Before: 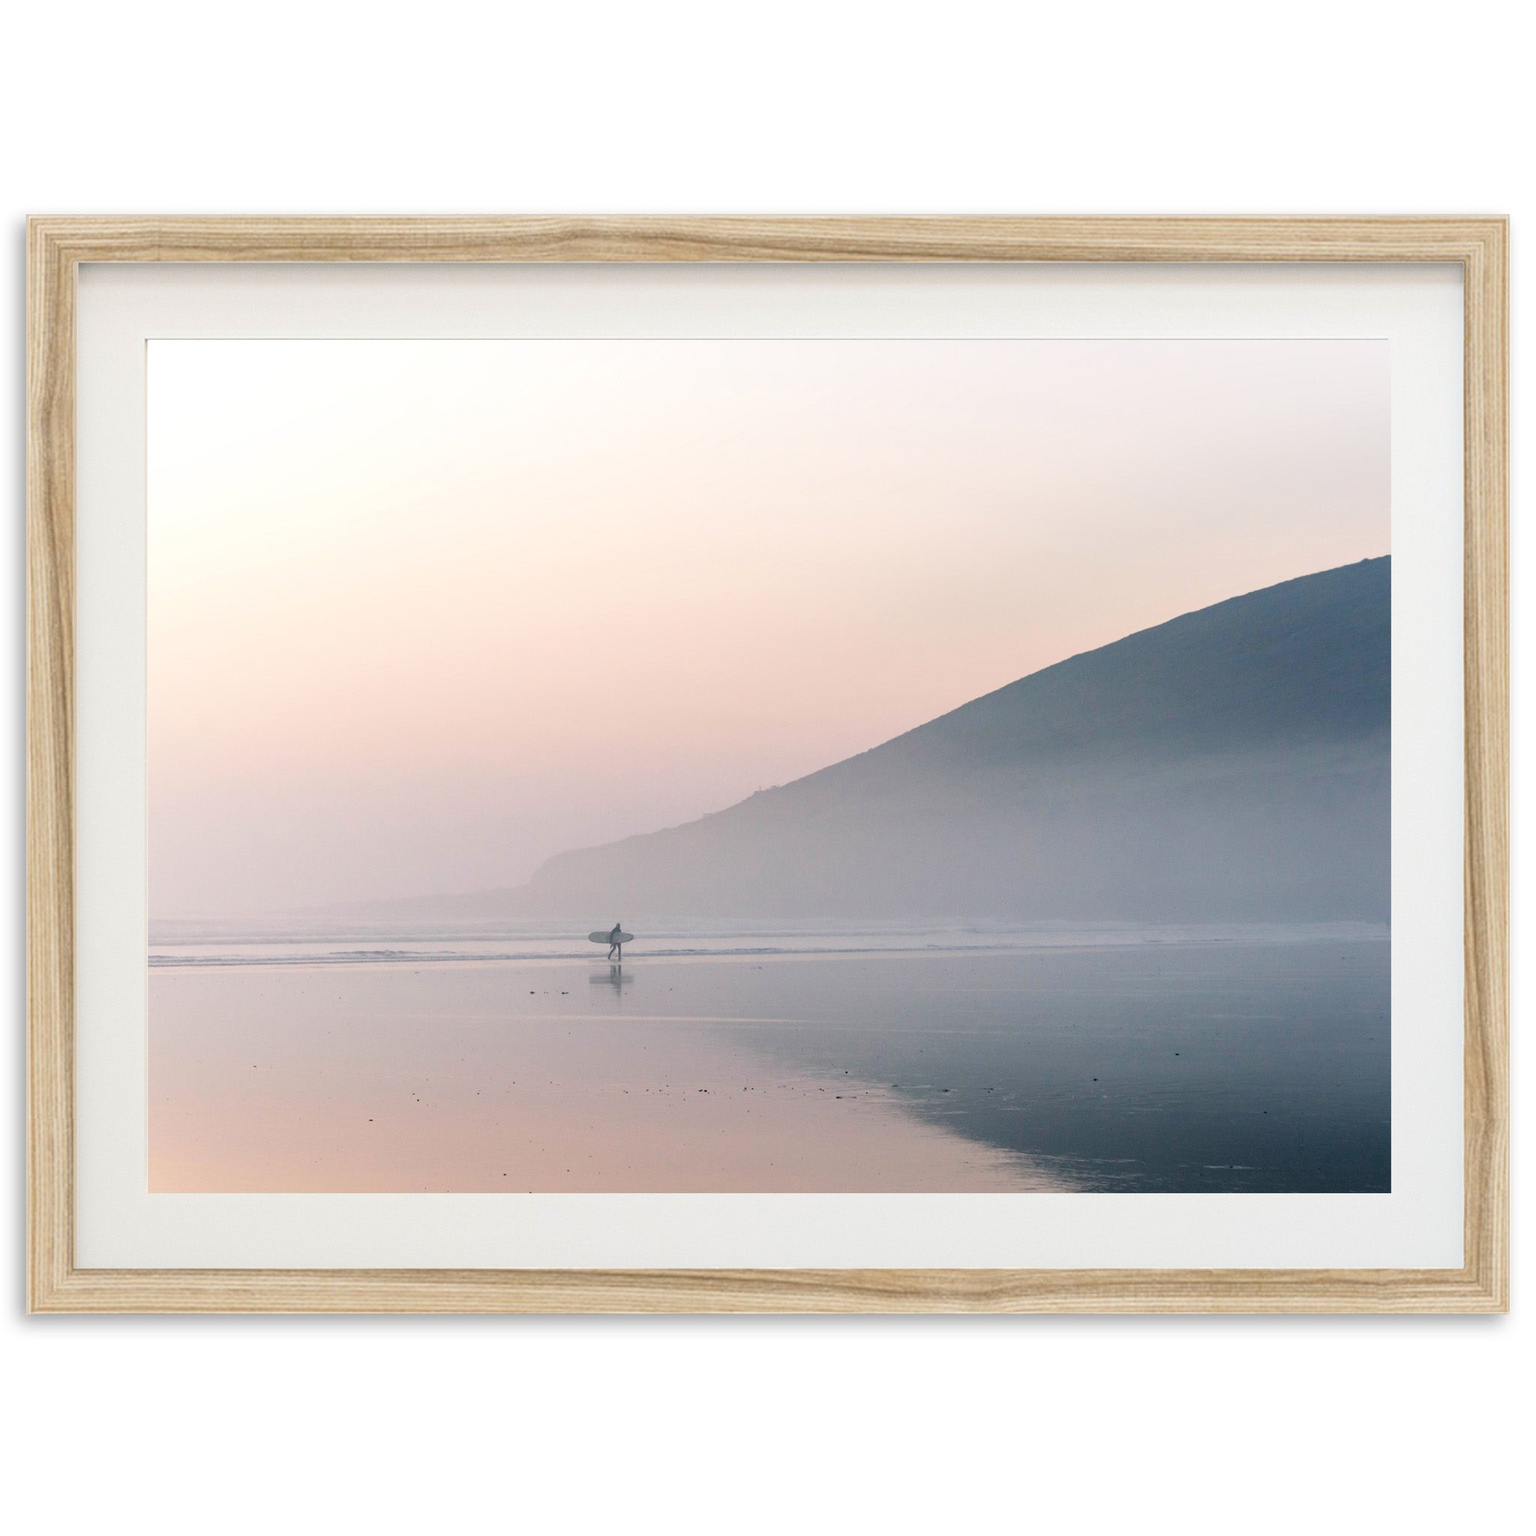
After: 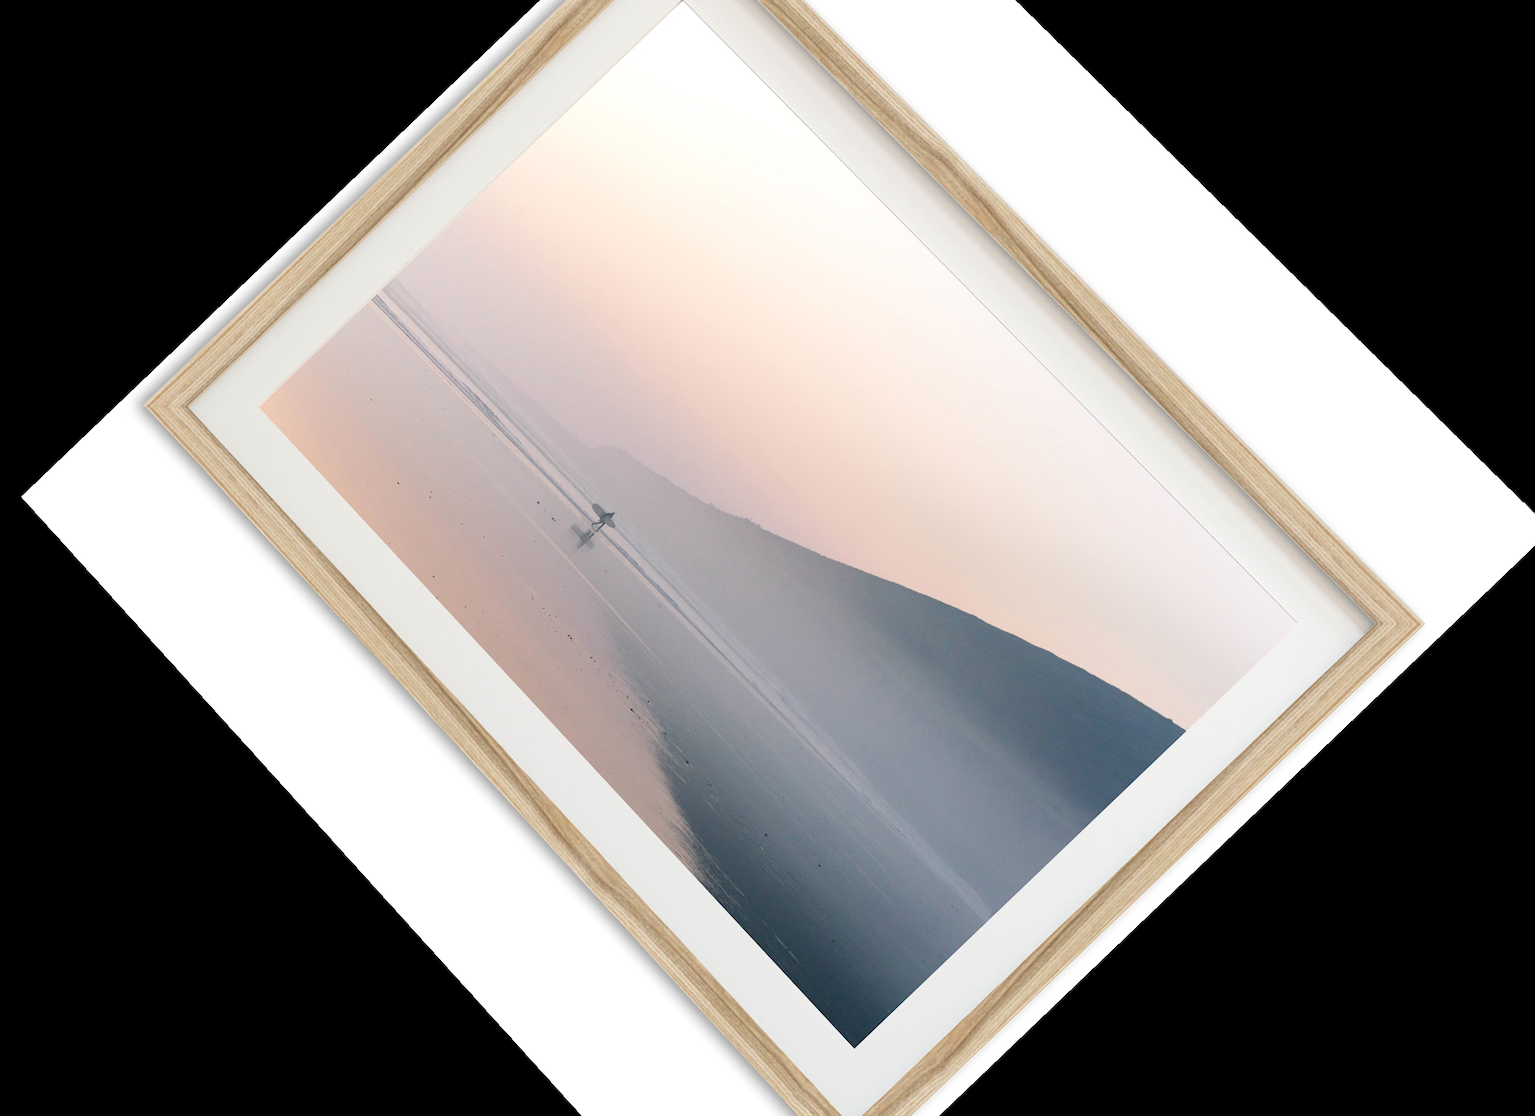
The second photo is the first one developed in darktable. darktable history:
rotate and perspective: lens shift (horizontal) -0.055, automatic cropping off
crop and rotate: angle -46.26°, top 16.234%, right 0.912%, bottom 11.704%
rgb curve: curves: ch0 [(0, 0) (0.093, 0.159) (0.241, 0.265) (0.414, 0.42) (1, 1)], compensate middle gray true, preserve colors basic power
